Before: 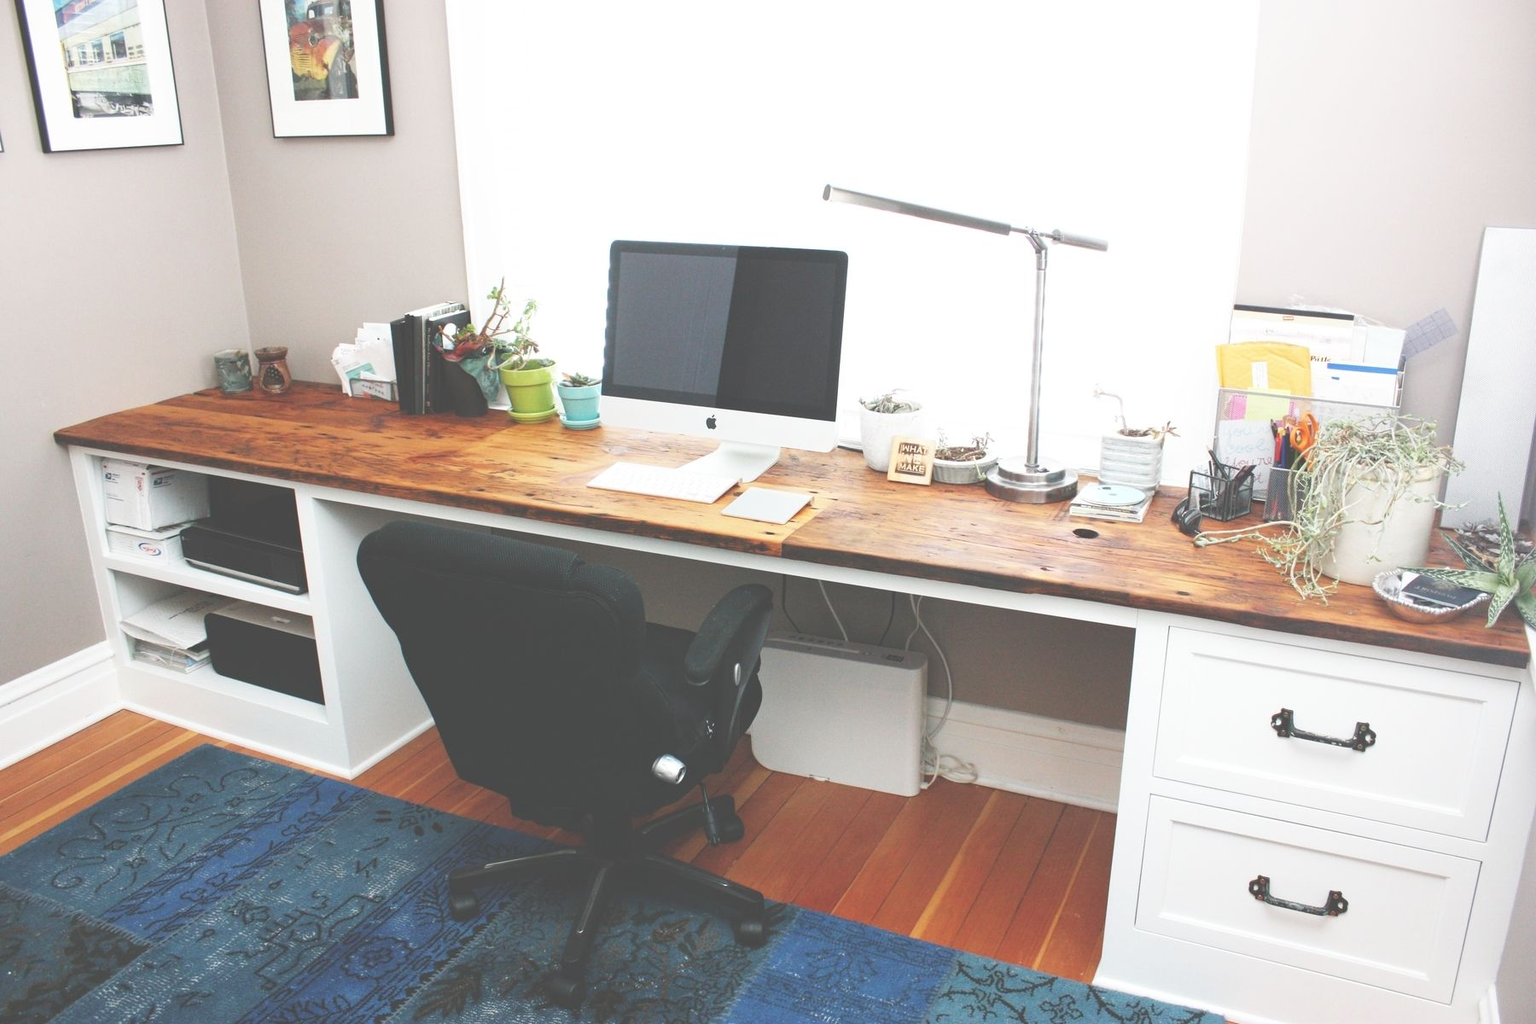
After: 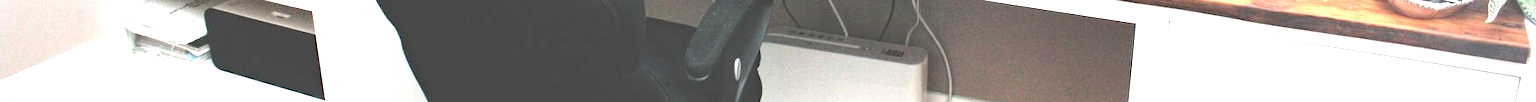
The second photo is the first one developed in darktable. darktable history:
tone equalizer: -8 EV -0.75 EV, -7 EV -0.7 EV, -6 EV -0.6 EV, -5 EV -0.4 EV, -3 EV 0.4 EV, -2 EV 0.6 EV, -1 EV 0.7 EV, +0 EV 0.75 EV, edges refinement/feathering 500, mask exposure compensation -1.57 EV, preserve details no
exposure: black level correction 0.001, exposure 0.5 EV, compensate exposure bias true, compensate highlight preservation false
crop and rotate: top 59.084%, bottom 30.916%
haze removal: compatibility mode true, adaptive false
